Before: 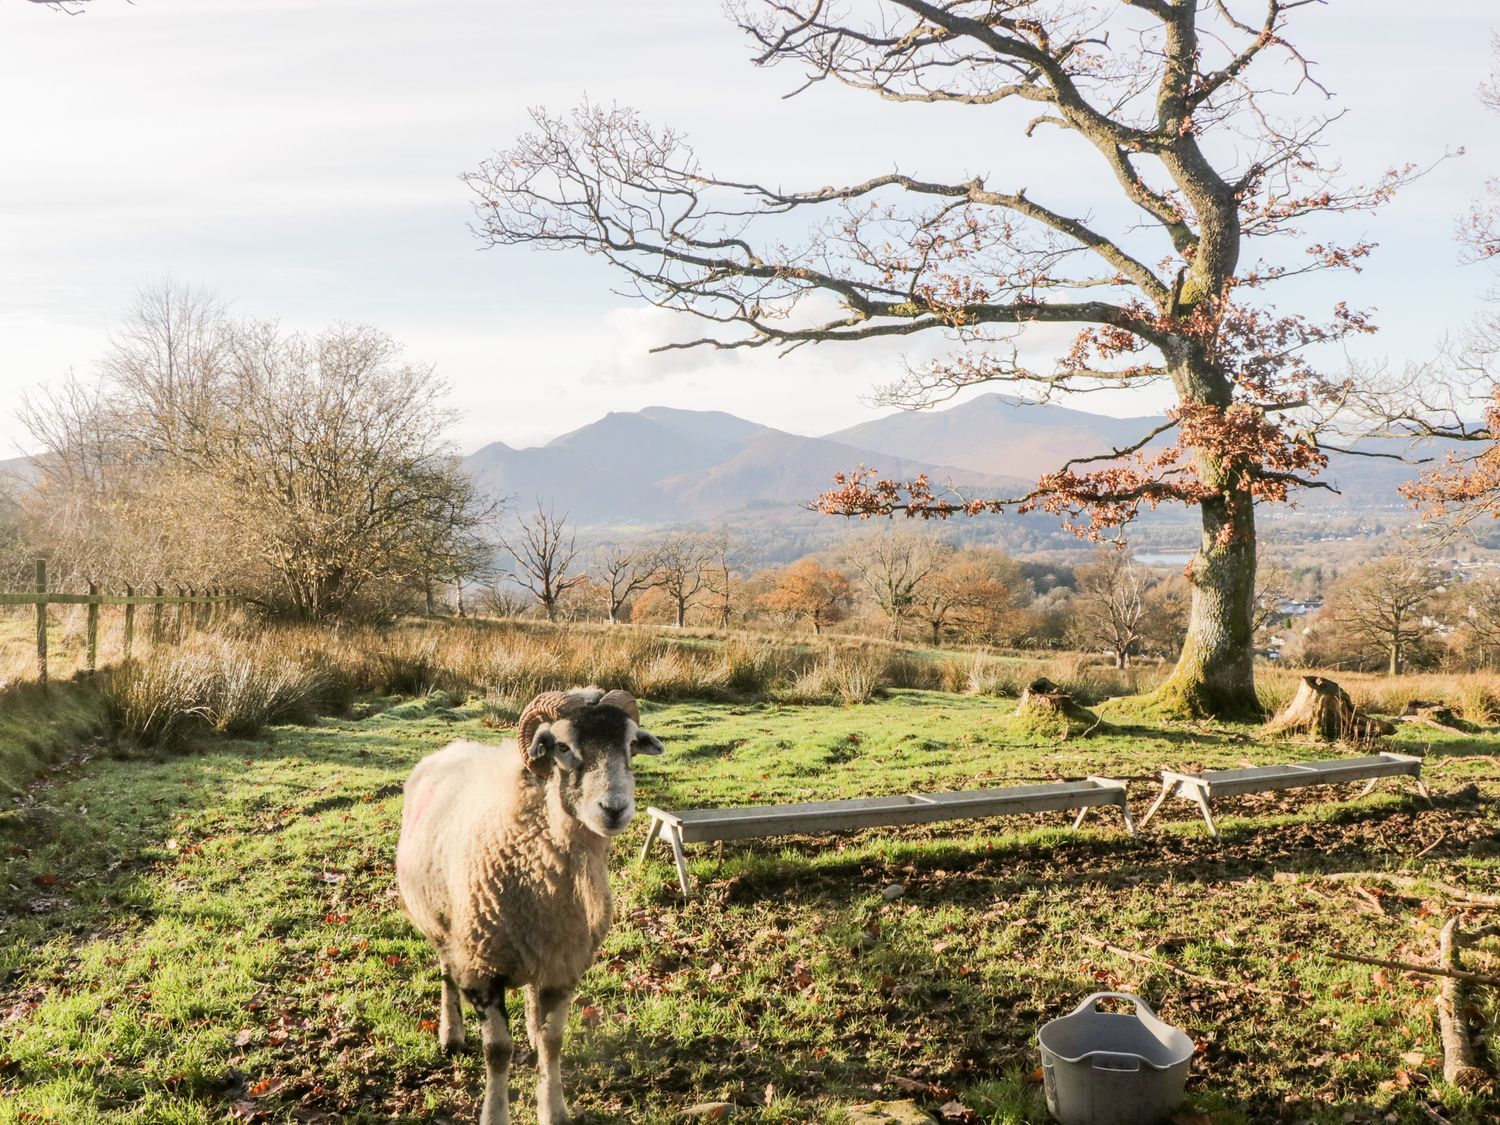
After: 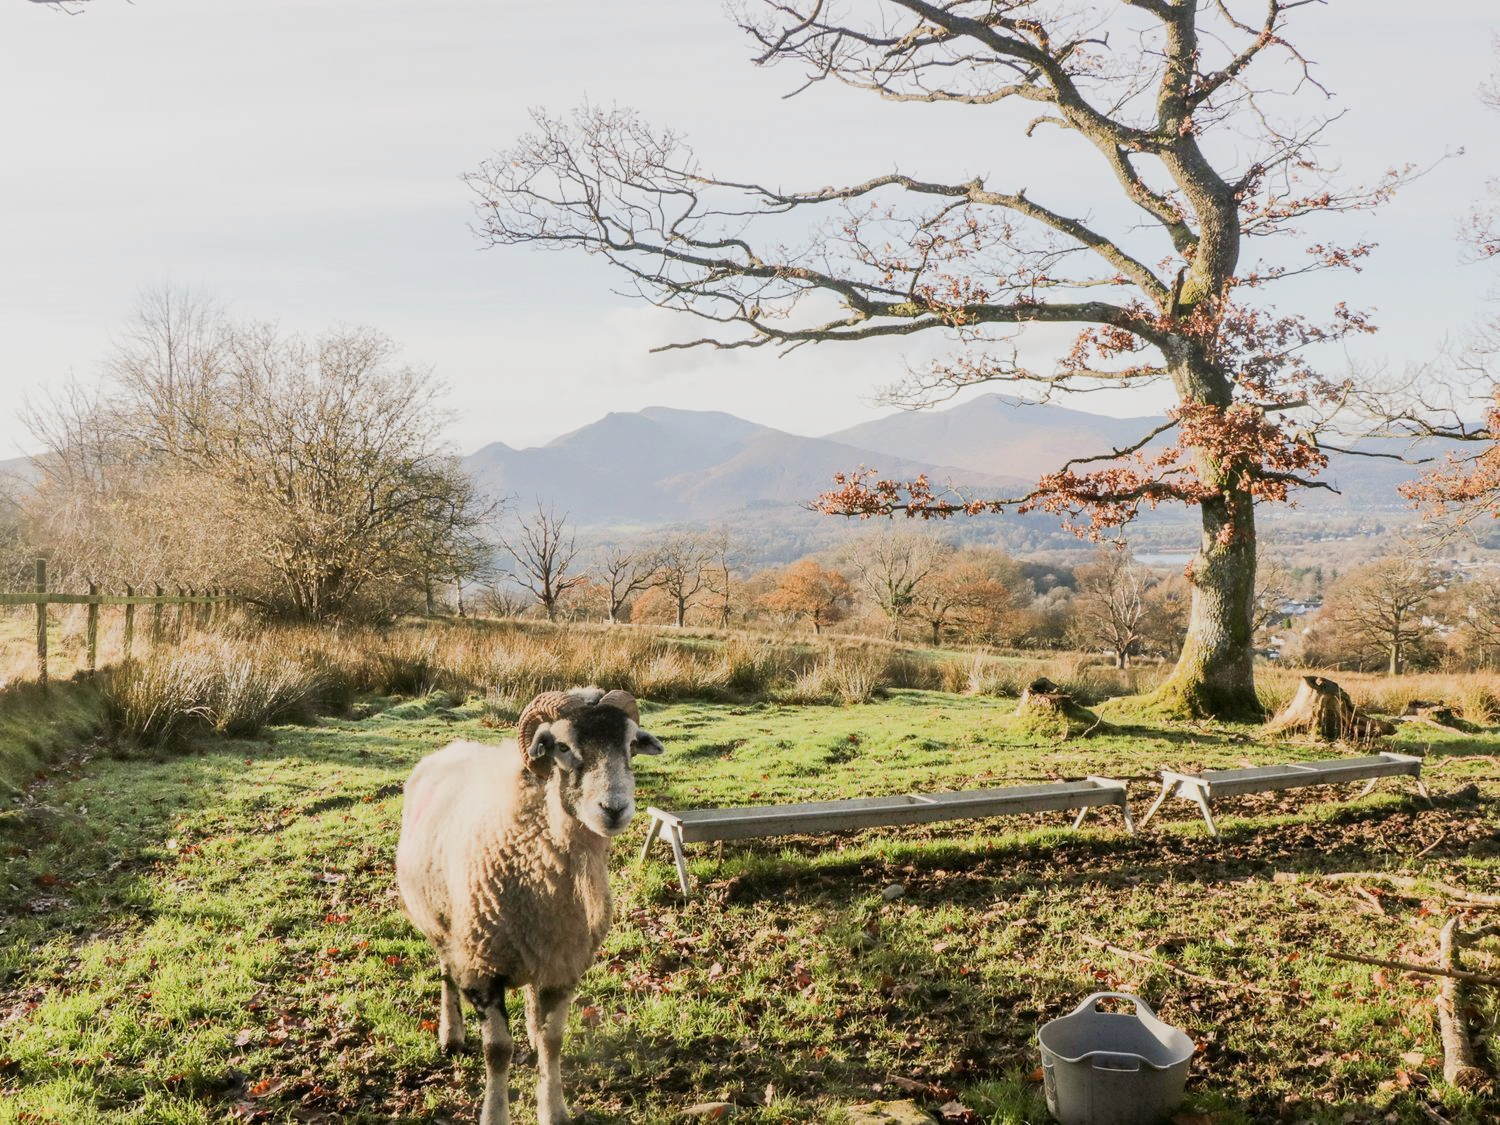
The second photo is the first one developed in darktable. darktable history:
sigmoid: contrast 1.22, skew 0.65
